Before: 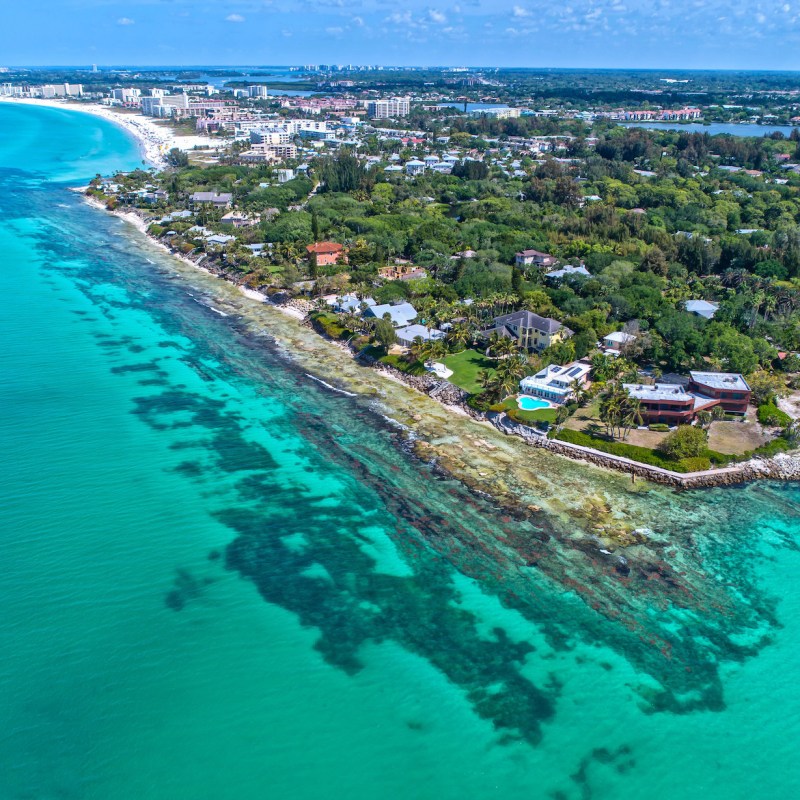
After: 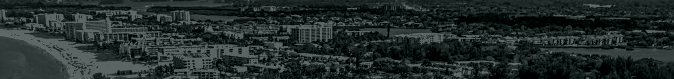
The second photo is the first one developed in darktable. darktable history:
local contrast: detail 150%
tone equalizer: -8 EV -0.417 EV, -7 EV -0.389 EV, -6 EV -0.333 EV, -5 EV -0.222 EV, -3 EV 0.222 EV, -2 EV 0.333 EV, -1 EV 0.389 EV, +0 EV 0.417 EV, edges refinement/feathering 500, mask exposure compensation -1.57 EV, preserve details no
crop and rotate: left 9.644%, top 9.491%, right 6.021%, bottom 80.509%
sharpen: on, module defaults
colorize: hue 90°, saturation 19%, lightness 1.59%, version 1
shadows and highlights: on, module defaults
